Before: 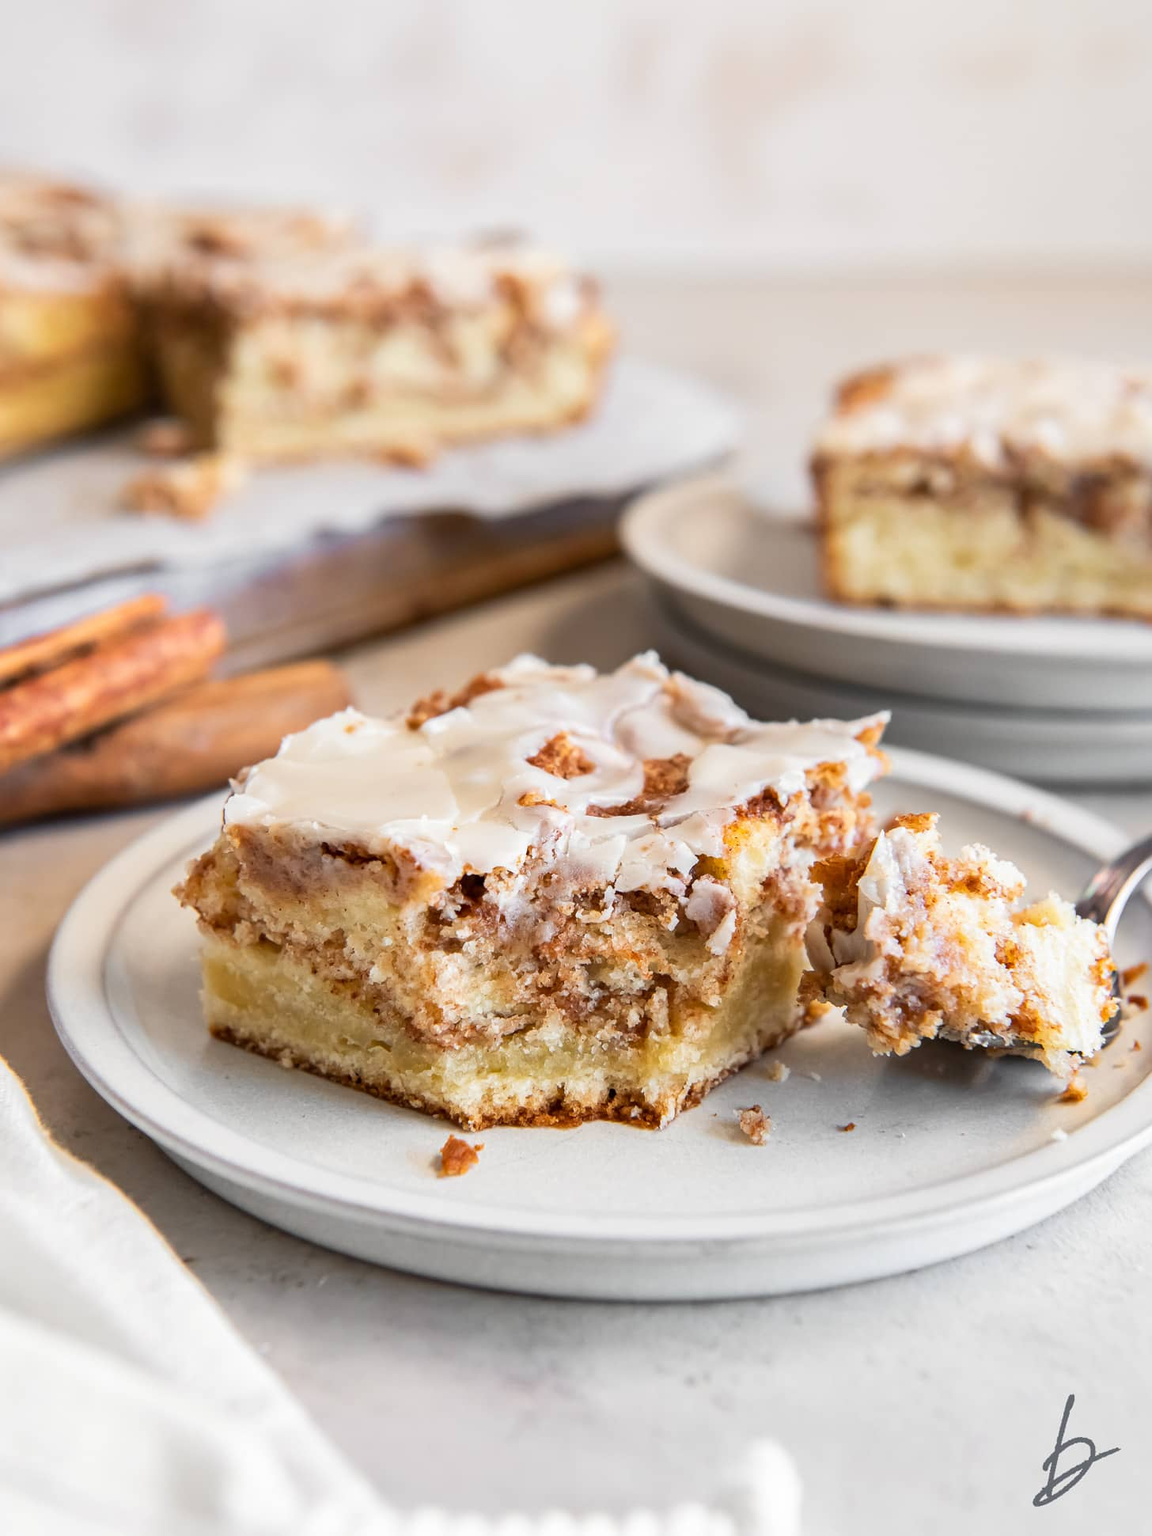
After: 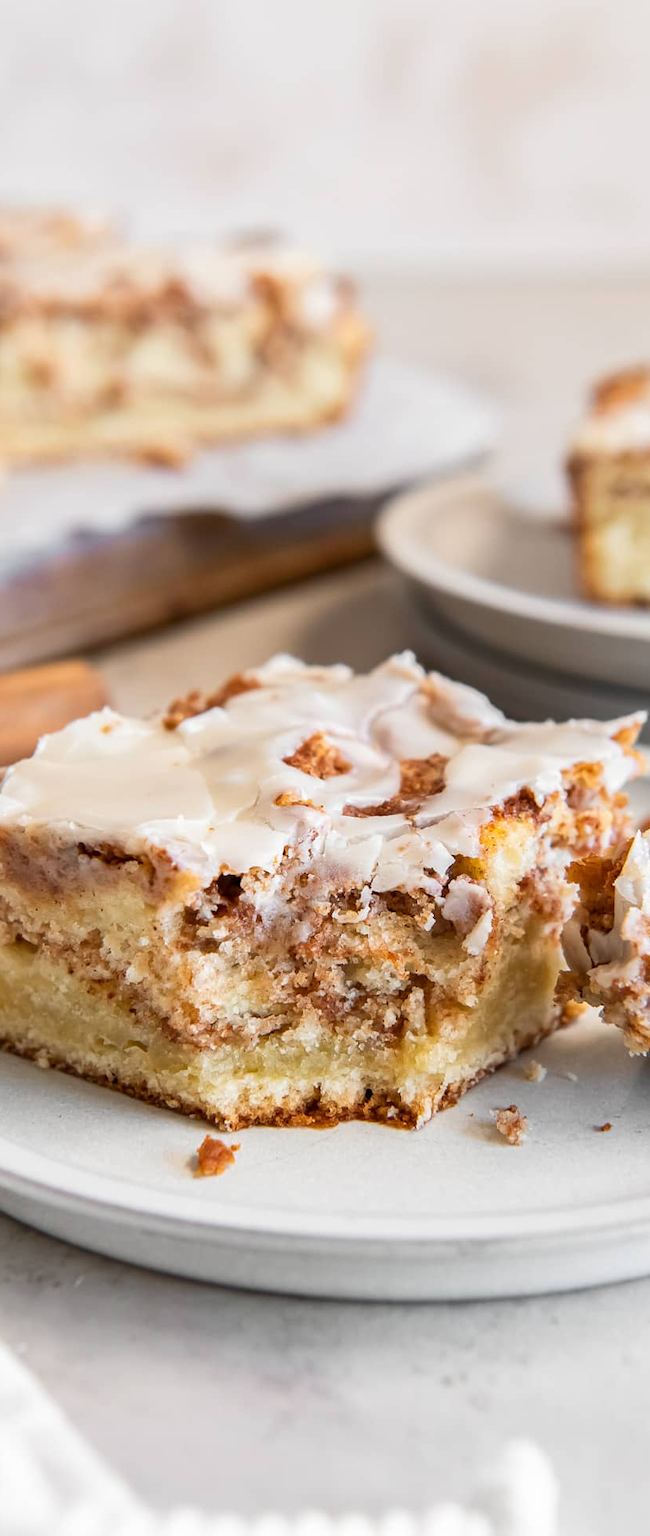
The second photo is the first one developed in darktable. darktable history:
crop: left 21.221%, right 22.275%
